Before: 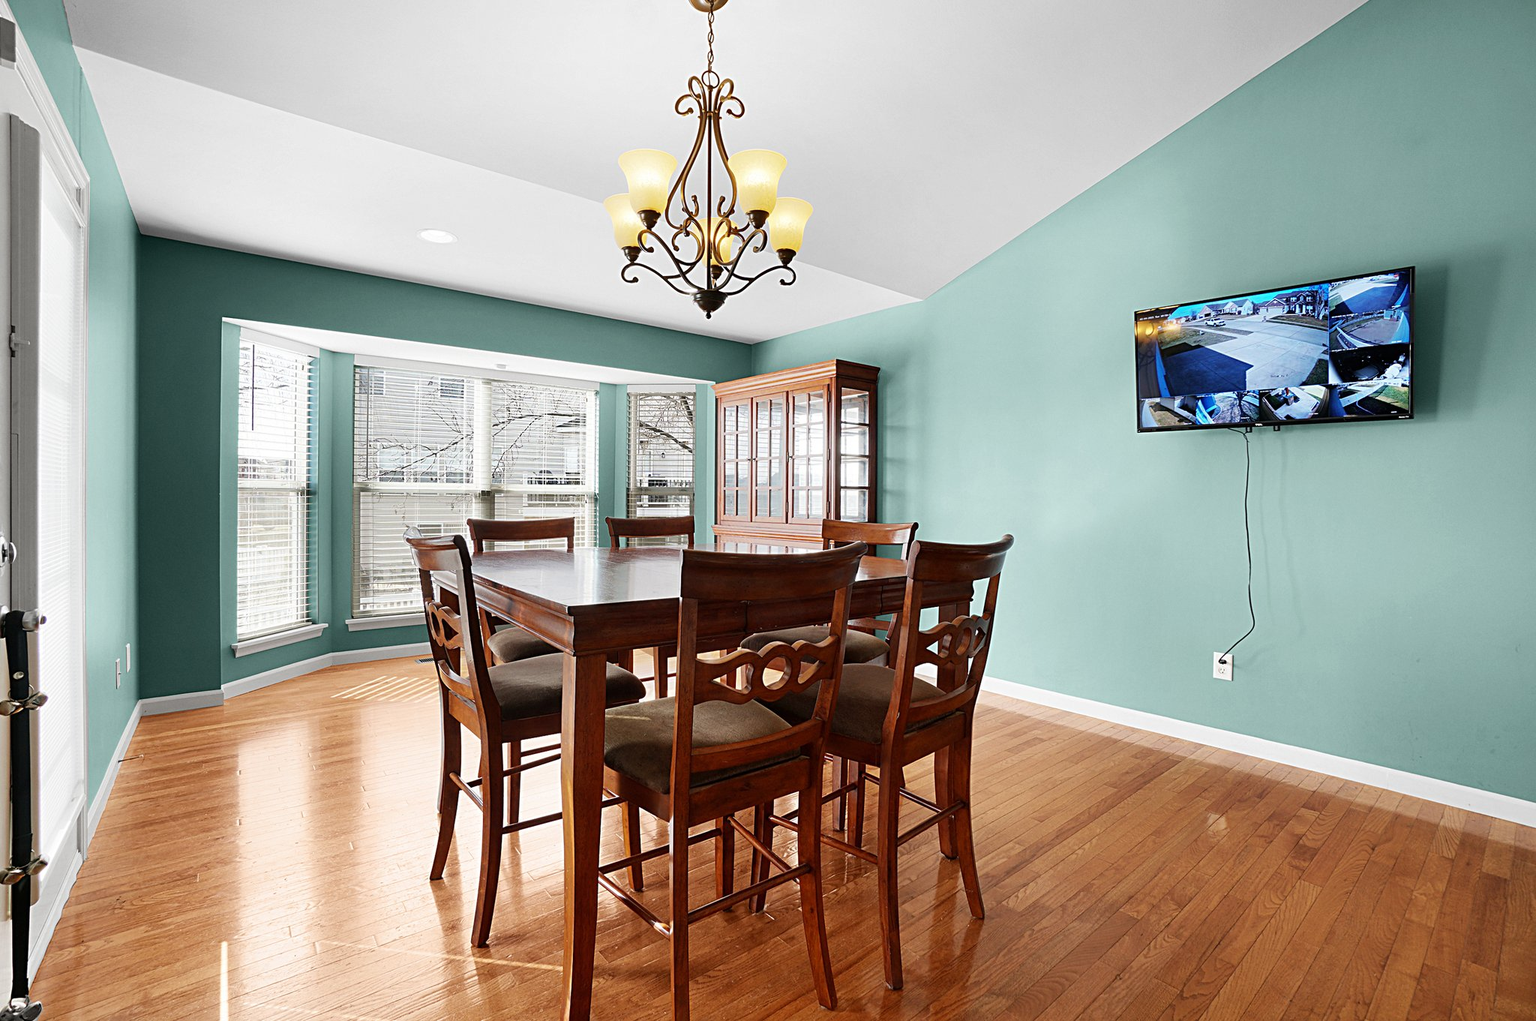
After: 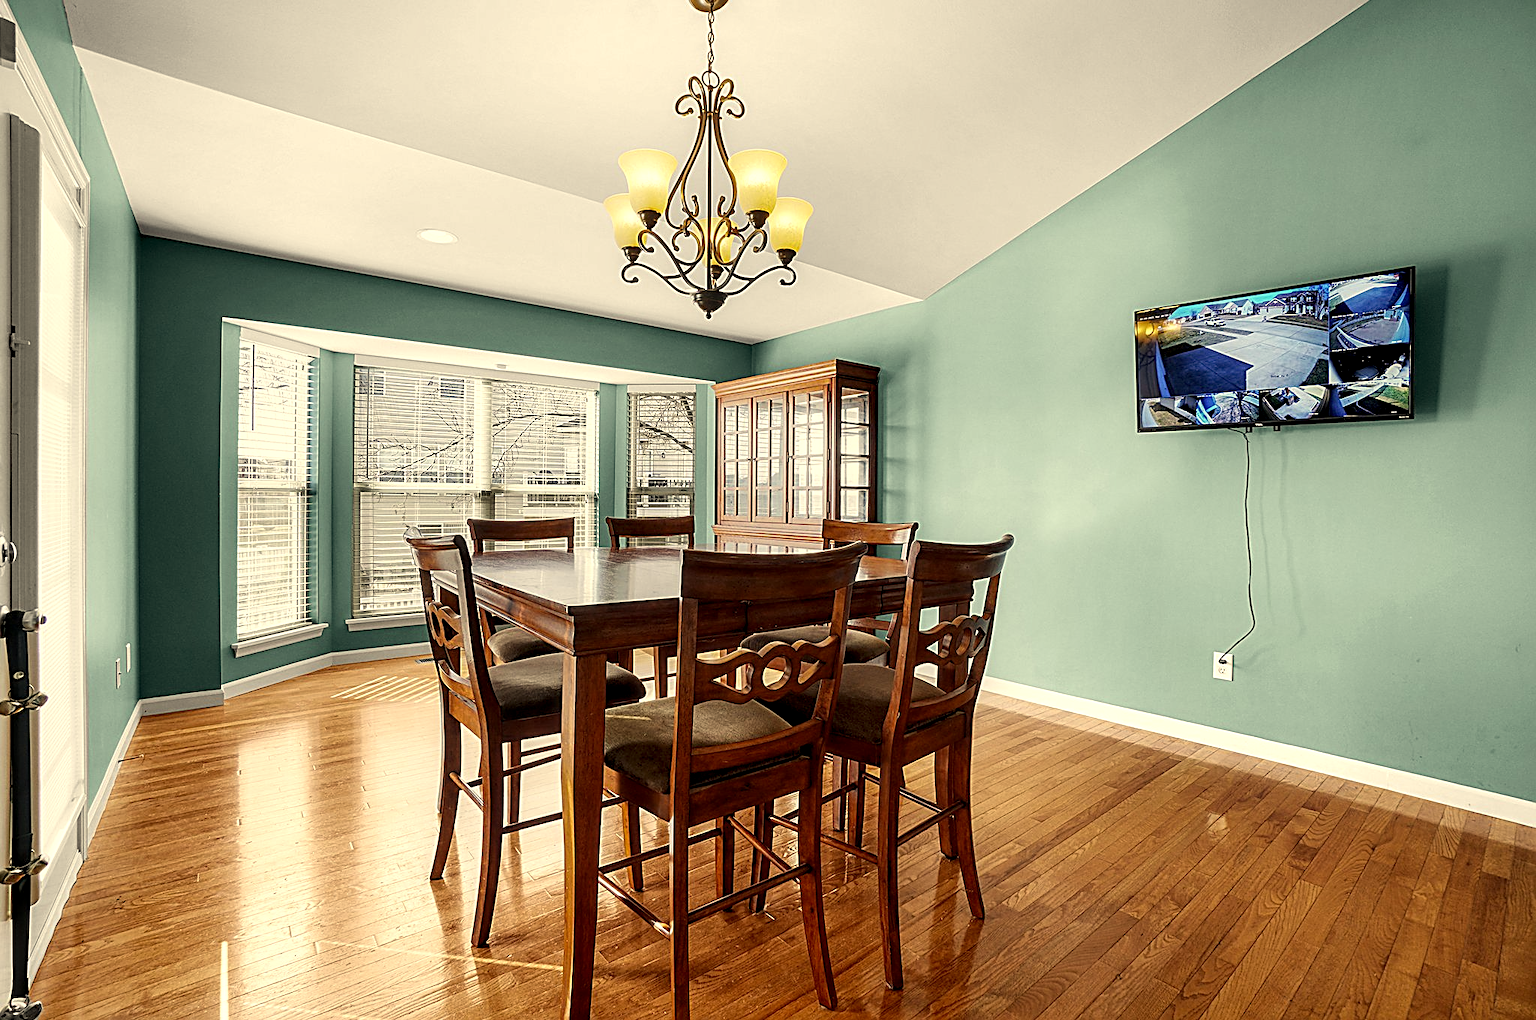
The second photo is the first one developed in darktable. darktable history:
local contrast: detail 150%
color correction: highlights a* 1.26, highlights b* 17.98
sharpen: on, module defaults
